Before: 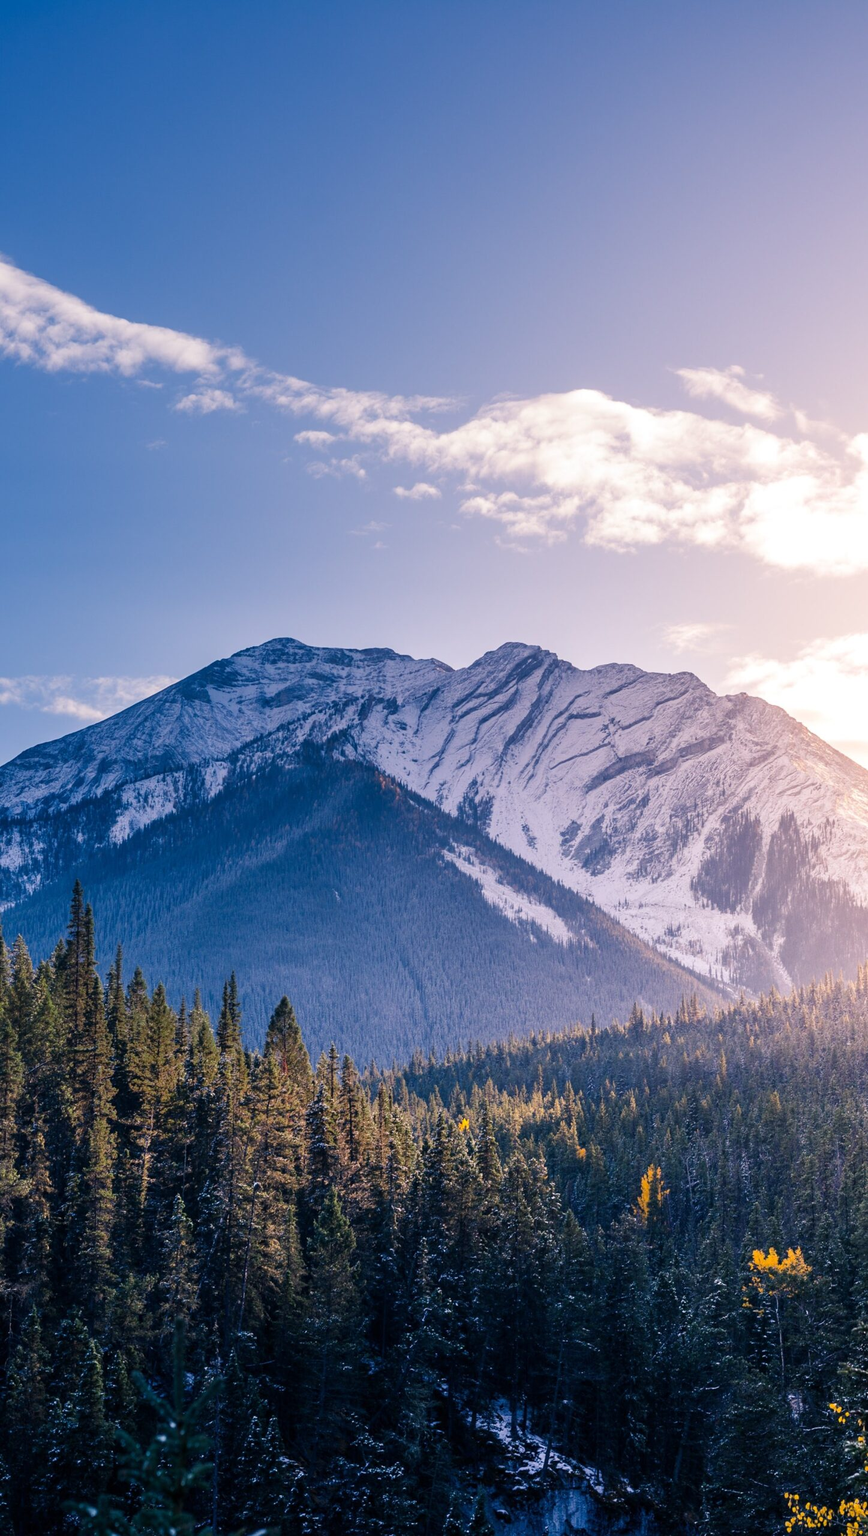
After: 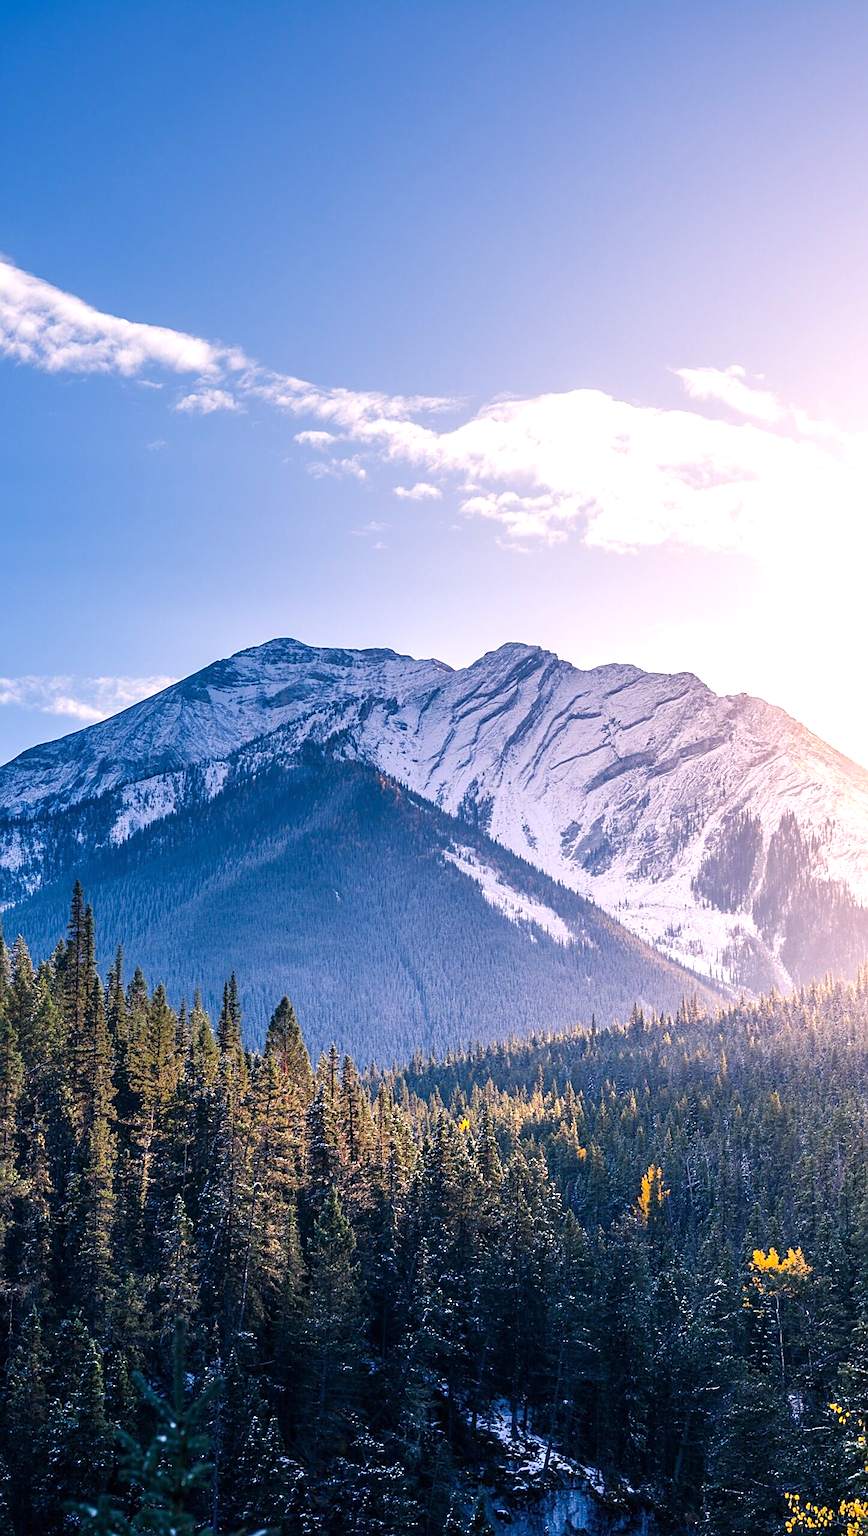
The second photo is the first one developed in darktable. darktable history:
tone equalizer: on, module defaults
sharpen: on, module defaults
exposure: exposure 0.559 EV, compensate highlight preservation false
